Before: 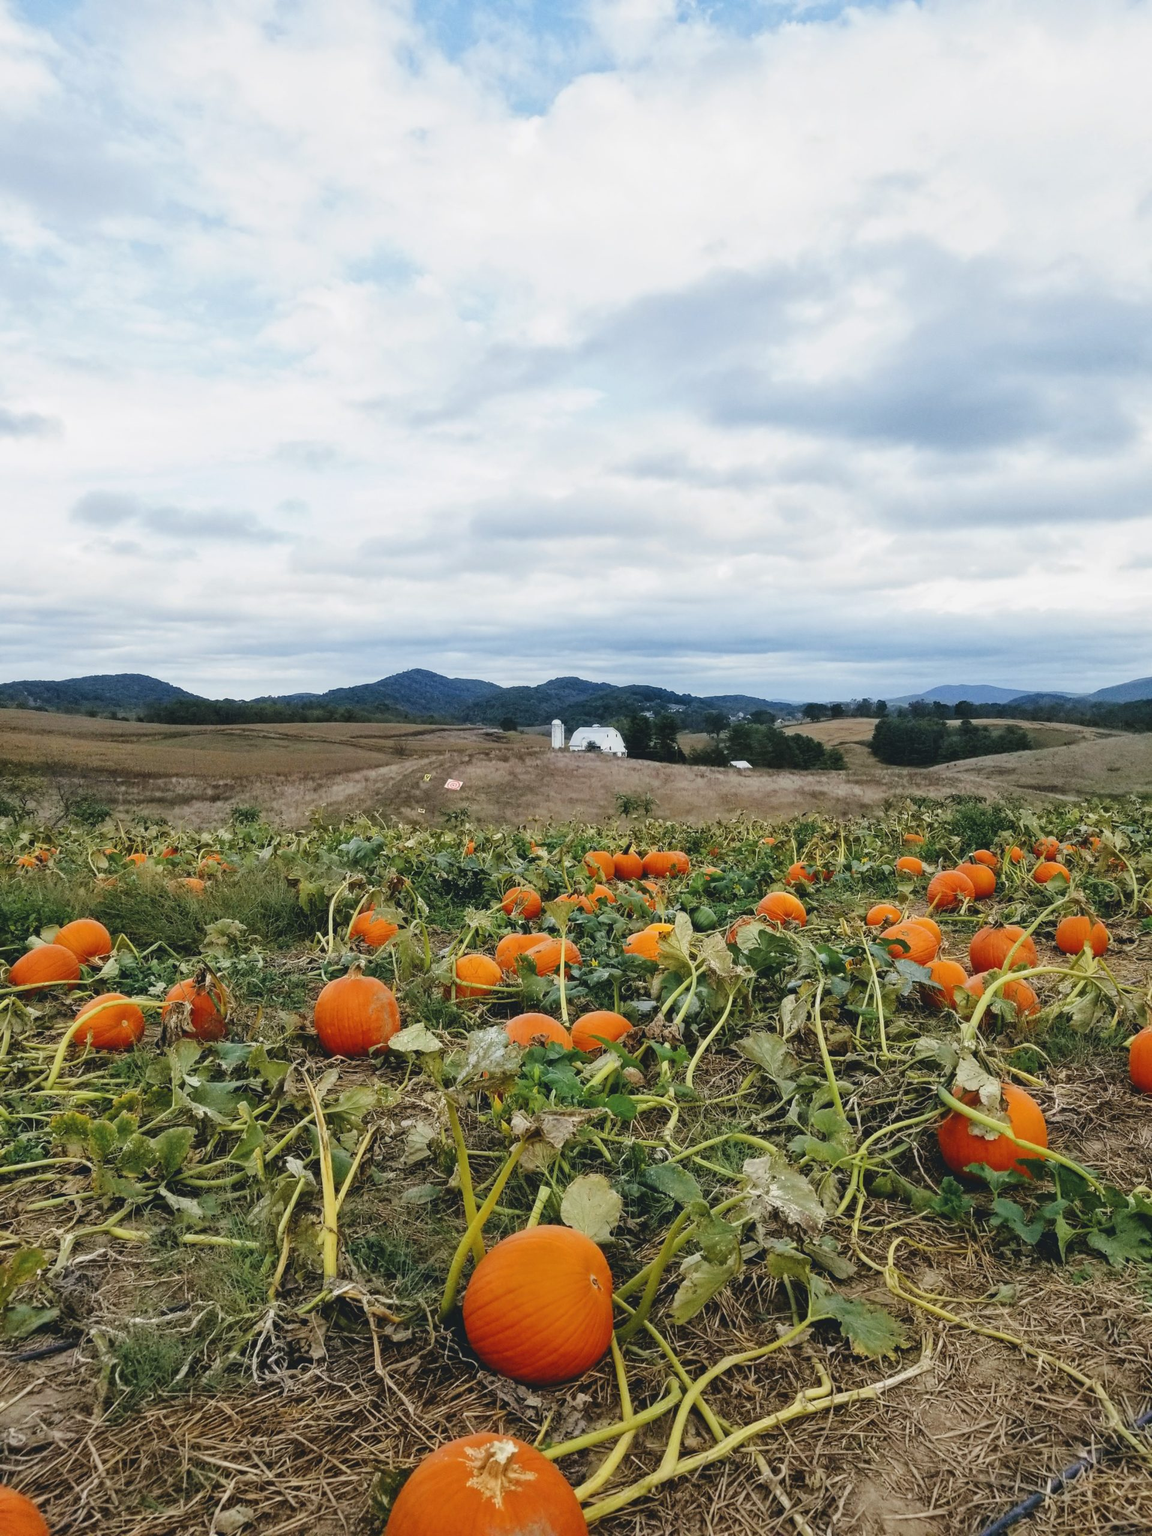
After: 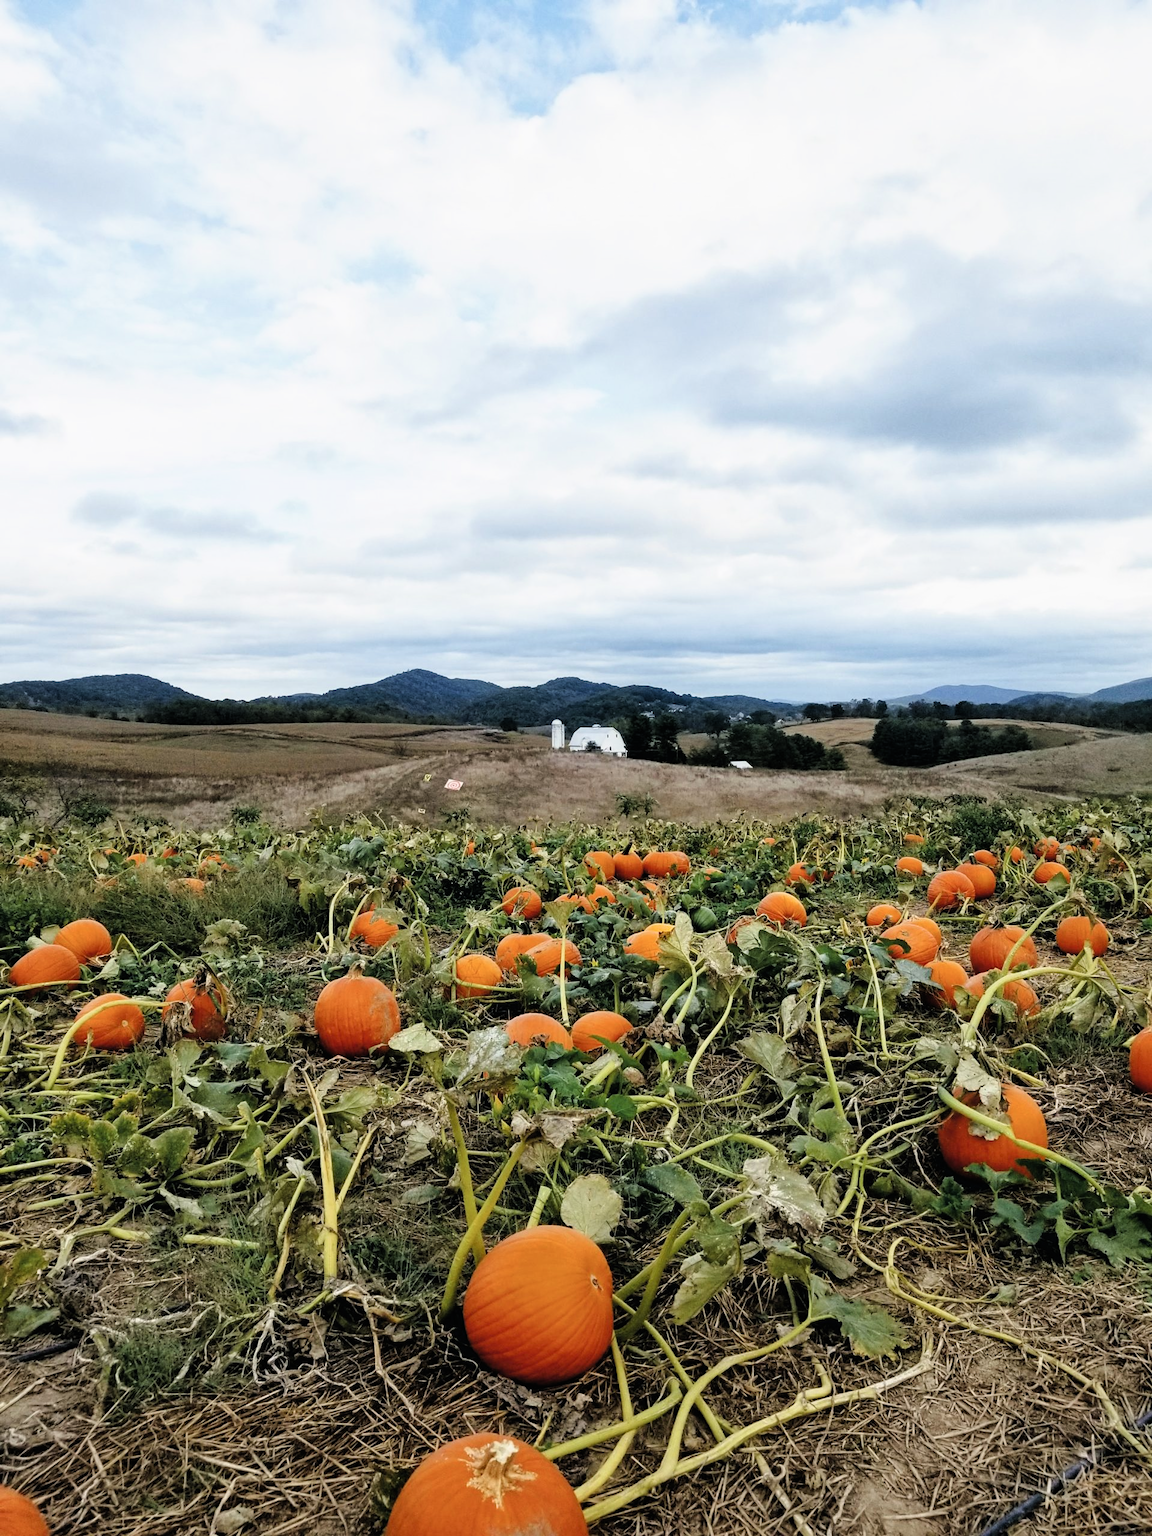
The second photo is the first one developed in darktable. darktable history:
filmic rgb: black relative exposure -8.74 EV, white relative exposure 2.65 EV, target black luminance 0%, target white luminance 99.989%, hardness 6.25, latitude 75.52%, contrast 1.317, highlights saturation mix -4.6%
